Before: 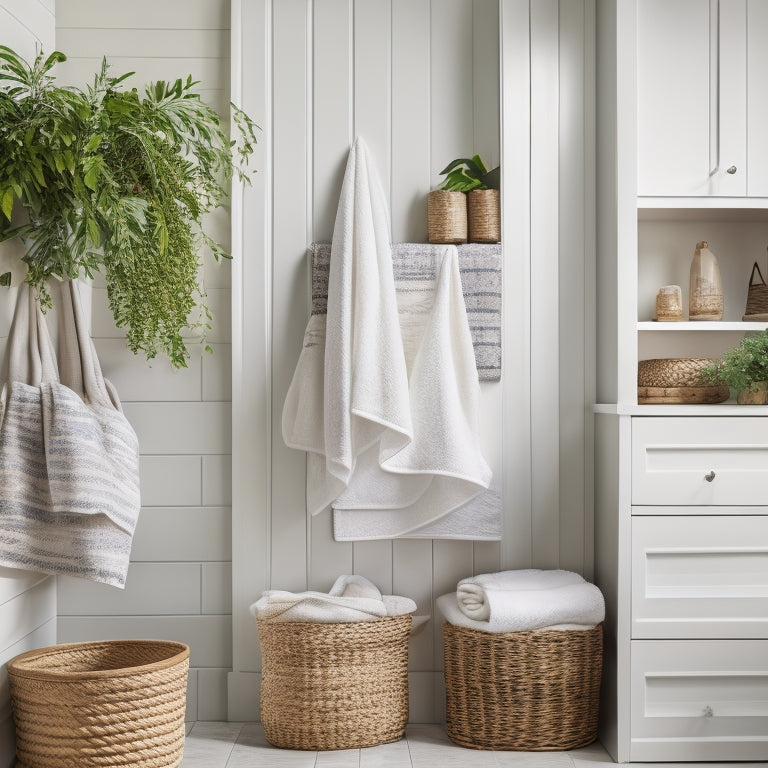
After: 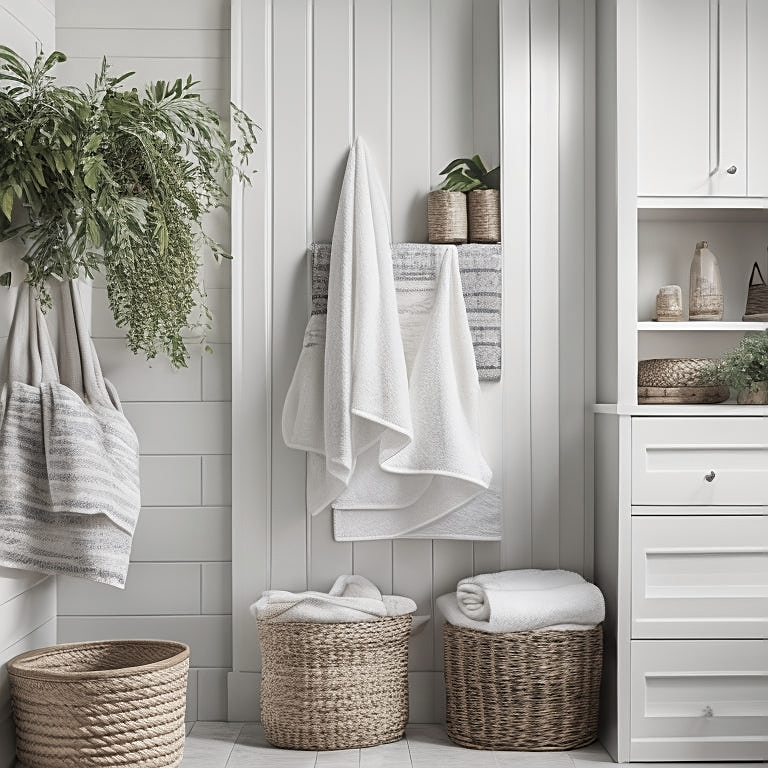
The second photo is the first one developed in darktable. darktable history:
color correction: highlights b* 0.016, saturation 0.495
sharpen: on, module defaults
